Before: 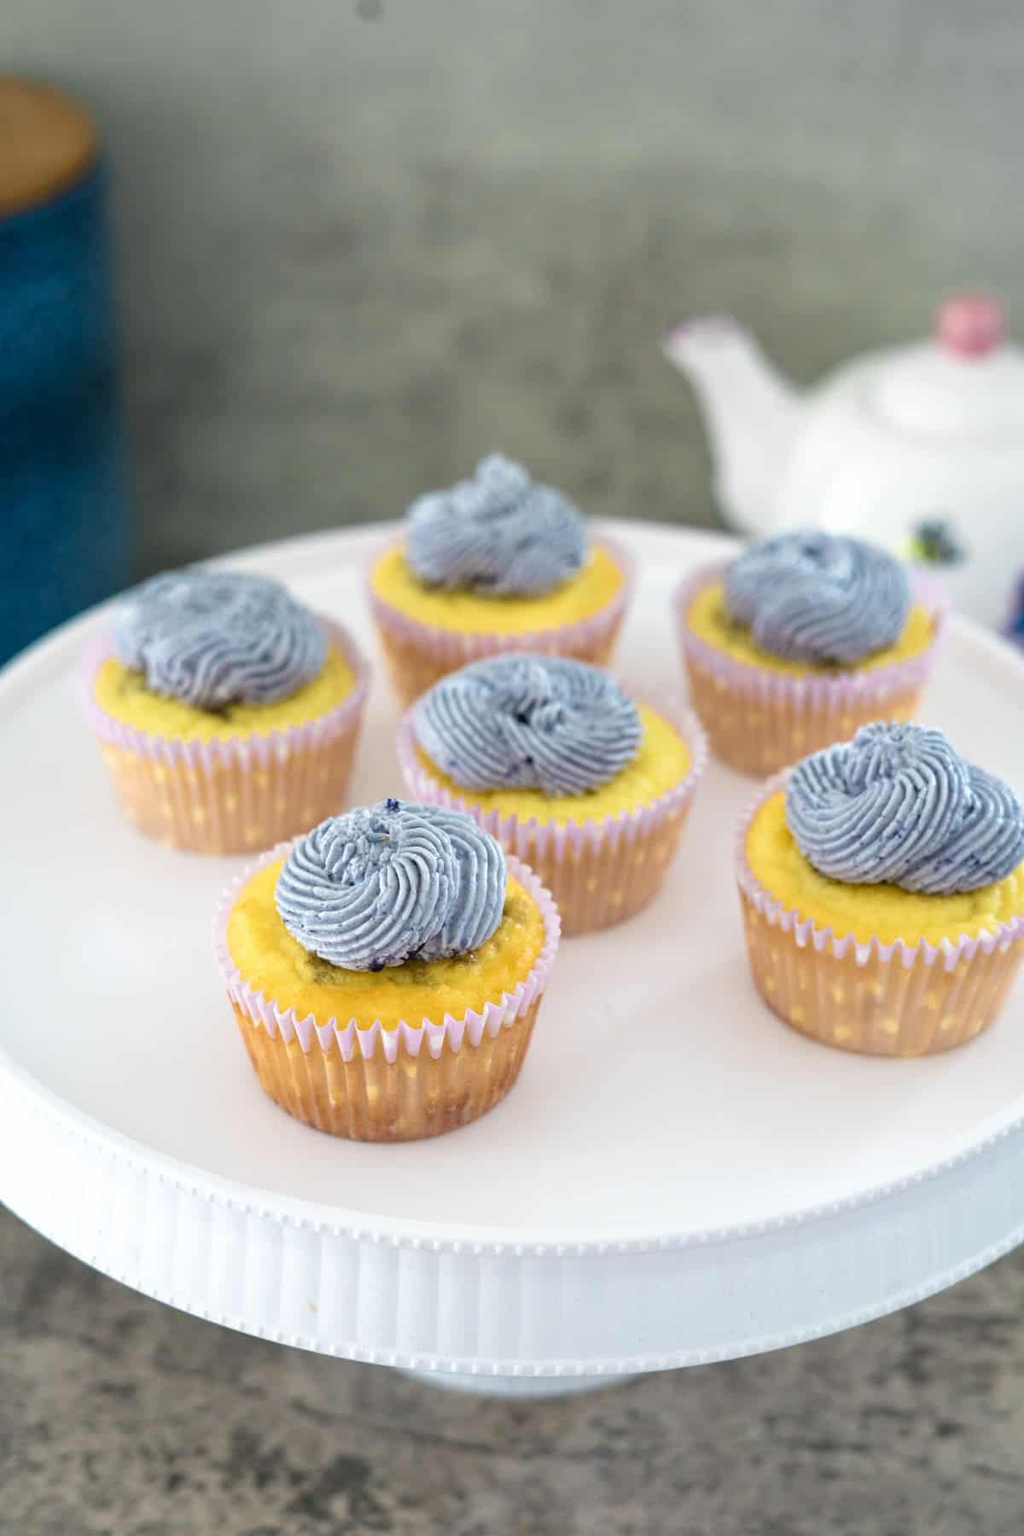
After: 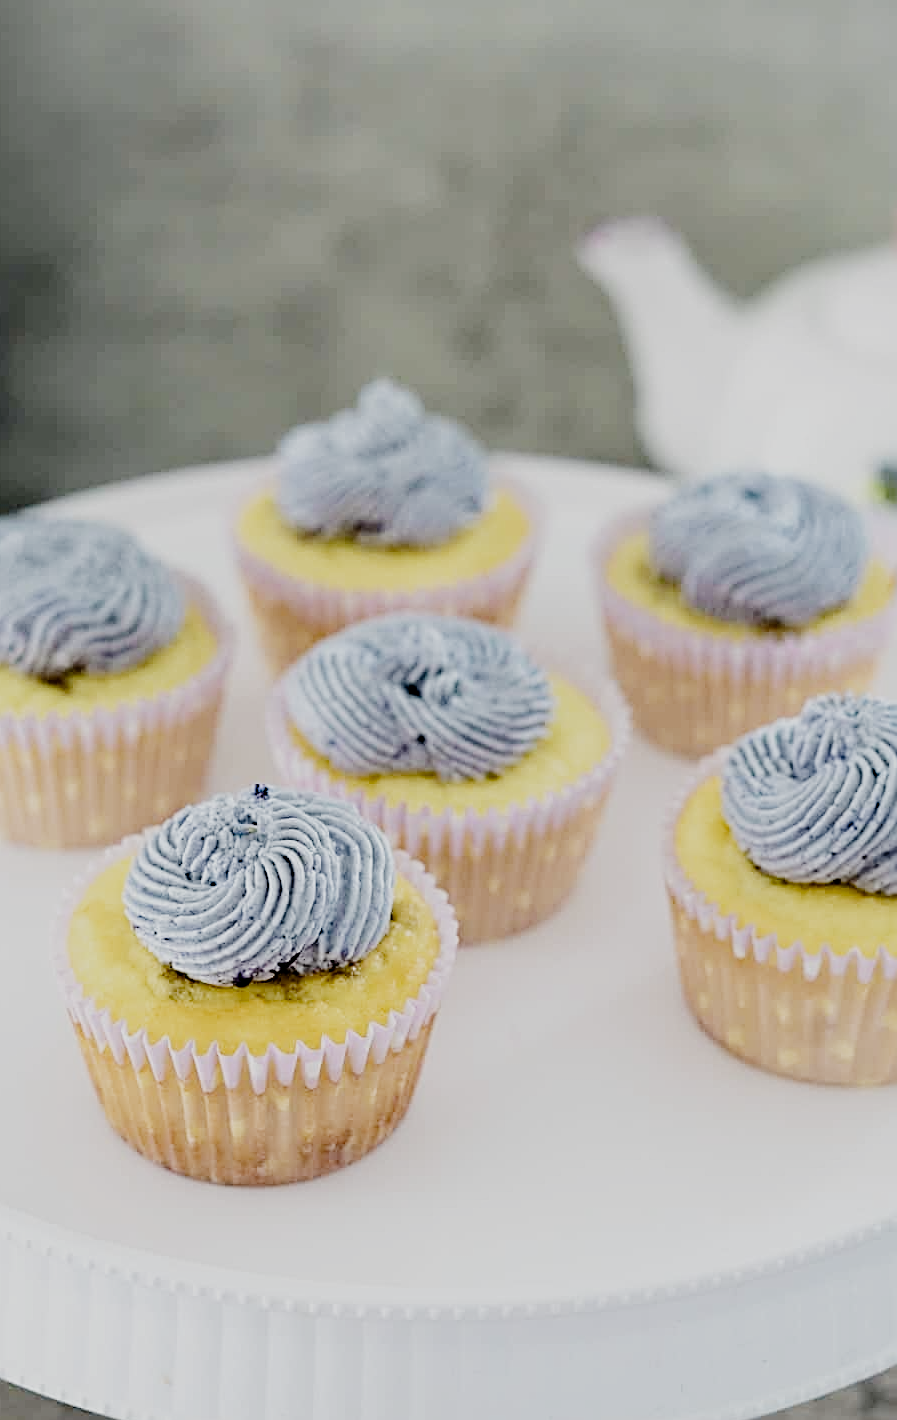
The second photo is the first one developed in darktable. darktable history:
filmic rgb: middle gray luminance 18.06%, black relative exposure -7.51 EV, white relative exposure 8.45 EV, threshold 2.99 EV, target black luminance 0%, hardness 2.23, latitude 17.57%, contrast 0.872, highlights saturation mix 5.39%, shadows ↔ highlights balance 10.17%, preserve chrominance no, color science v3 (2019), use custom middle-gray values true, enable highlight reconstruction true
sharpen: radius 2.628, amount 0.684
tone equalizer: -8 EV -0.788 EV, -7 EV -0.709 EV, -6 EV -0.589 EV, -5 EV -0.424 EV, -3 EV 0.375 EV, -2 EV 0.6 EV, -1 EV 0.696 EV, +0 EV 0.742 EV, edges refinement/feathering 500, mask exposure compensation -1.57 EV, preserve details no
color correction: highlights b* -0.027
crop: left 16.609%, top 8.483%, right 8.568%, bottom 12.588%
